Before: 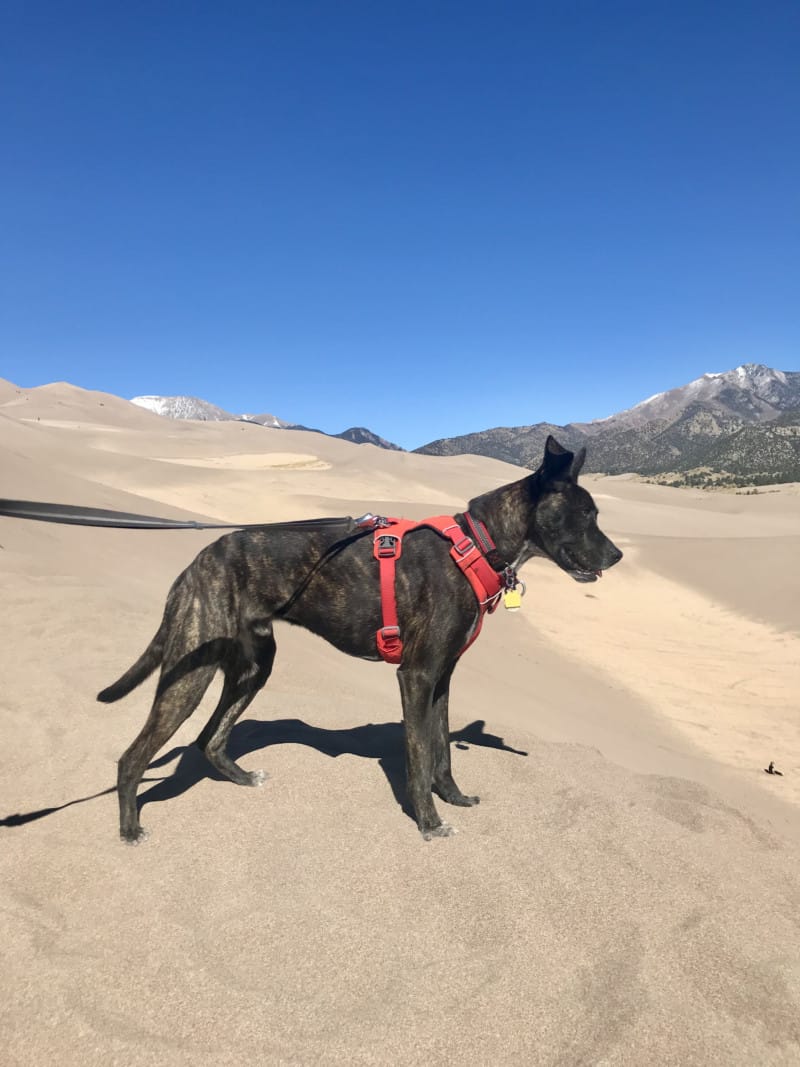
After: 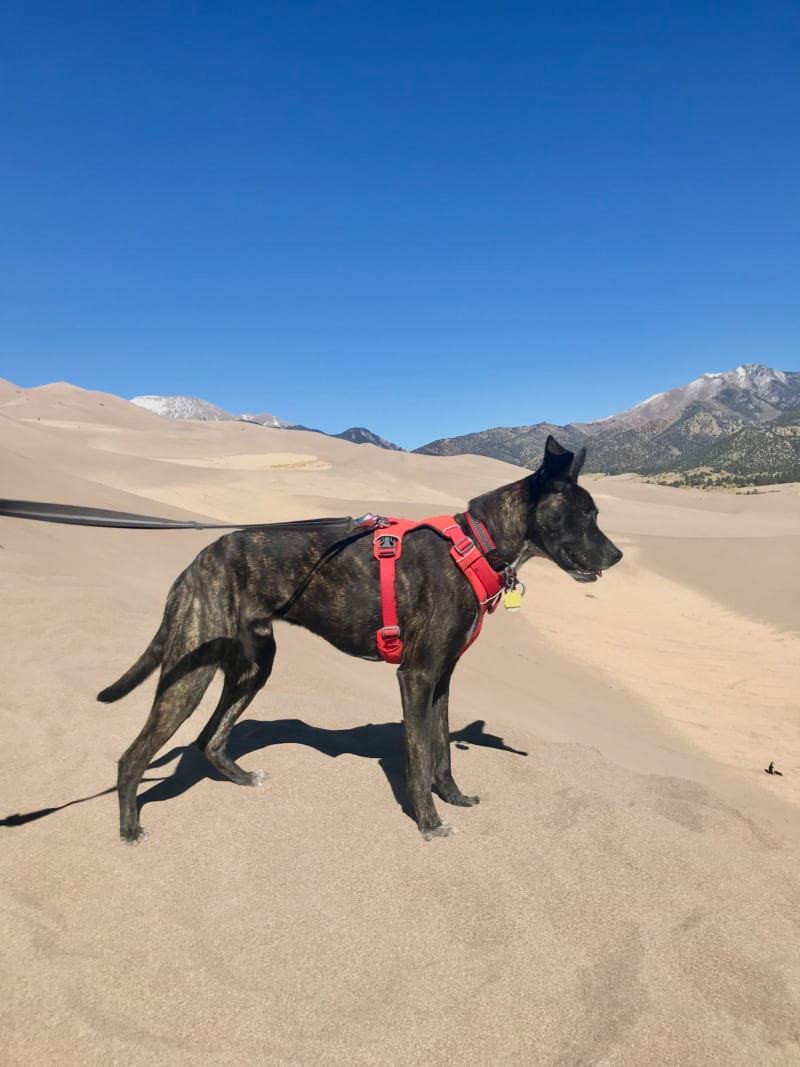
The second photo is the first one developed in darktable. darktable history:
filmic rgb: black relative exposure -14.19 EV, white relative exposure 3.39 EV, hardness 7.89, preserve chrominance max RGB
